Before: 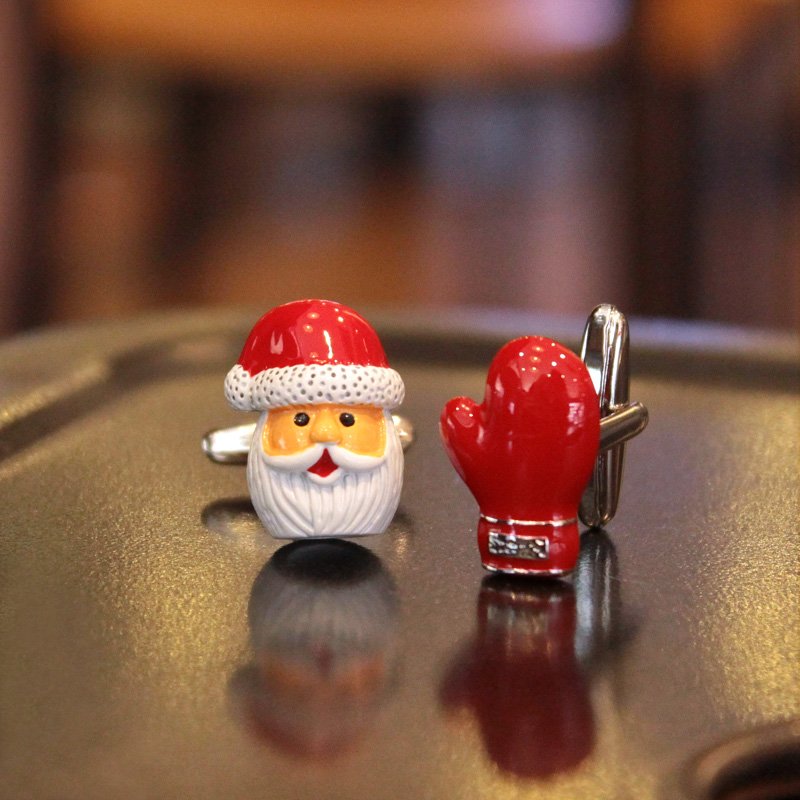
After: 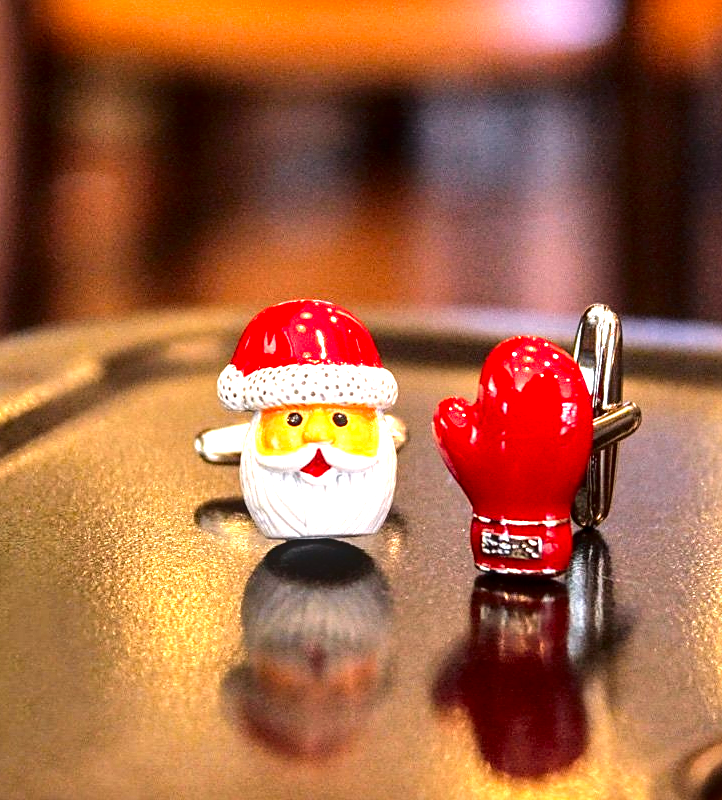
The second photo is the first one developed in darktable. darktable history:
exposure: black level correction 0, exposure 0.891 EV, compensate highlight preservation false
crop and rotate: left 0.988%, right 8.725%
color zones: curves: ch0 [(0, 0.499) (0.143, 0.5) (0.286, 0.5) (0.429, 0.476) (0.571, 0.284) (0.714, 0.243) (0.857, 0.449) (1, 0.499)]; ch1 [(0, 0.532) (0.143, 0.645) (0.286, 0.696) (0.429, 0.211) (0.571, 0.504) (0.714, 0.493) (0.857, 0.495) (1, 0.532)]; ch2 [(0, 0.5) (0.143, 0.5) (0.286, 0.427) (0.429, 0.324) (0.571, 0.5) (0.714, 0.5) (0.857, 0.5) (1, 0.5)]
tone equalizer: -8 EV -0.39 EV, -7 EV -0.404 EV, -6 EV -0.365 EV, -5 EV -0.237 EV, -3 EV 0.237 EV, -2 EV 0.326 EV, -1 EV 0.382 EV, +0 EV 0.416 EV, edges refinement/feathering 500, mask exposure compensation -1.57 EV, preserve details no
tone curve: curves: ch0 [(0, 0) (0.003, 0.001) (0.011, 0.004) (0.025, 0.011) (0.044, 0.021) (0.069, 0.028) (0.1, 0.036) (0.136, 0.051) (0.177, 0.085) (0.224, 0.127) (0.277, 0.193) (0.335, 0.266) (0.399, 0.338) (0.468, 0.419) (0.543, 0.504) (0.623, 0.593) (0.709, 0.689) (0.801, 0.784) (0.898, 0.888) (1, 1)], color space Lab, independent channels, preserve colors none
sharpen: on, module defaults
local contrast: on, module defaults
